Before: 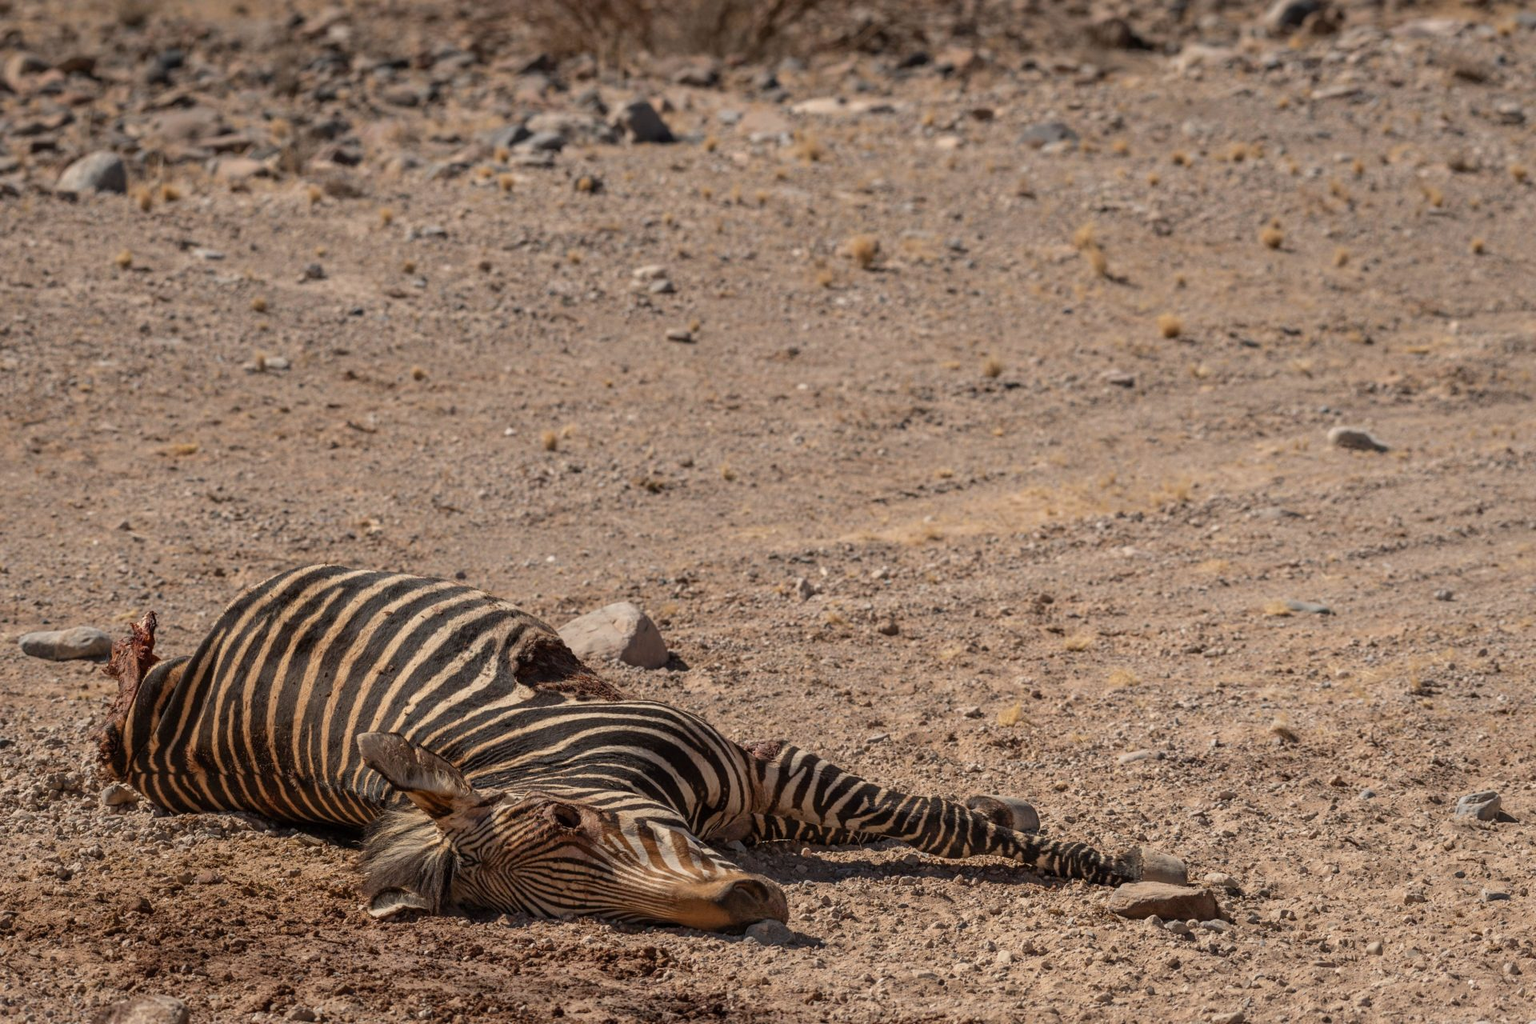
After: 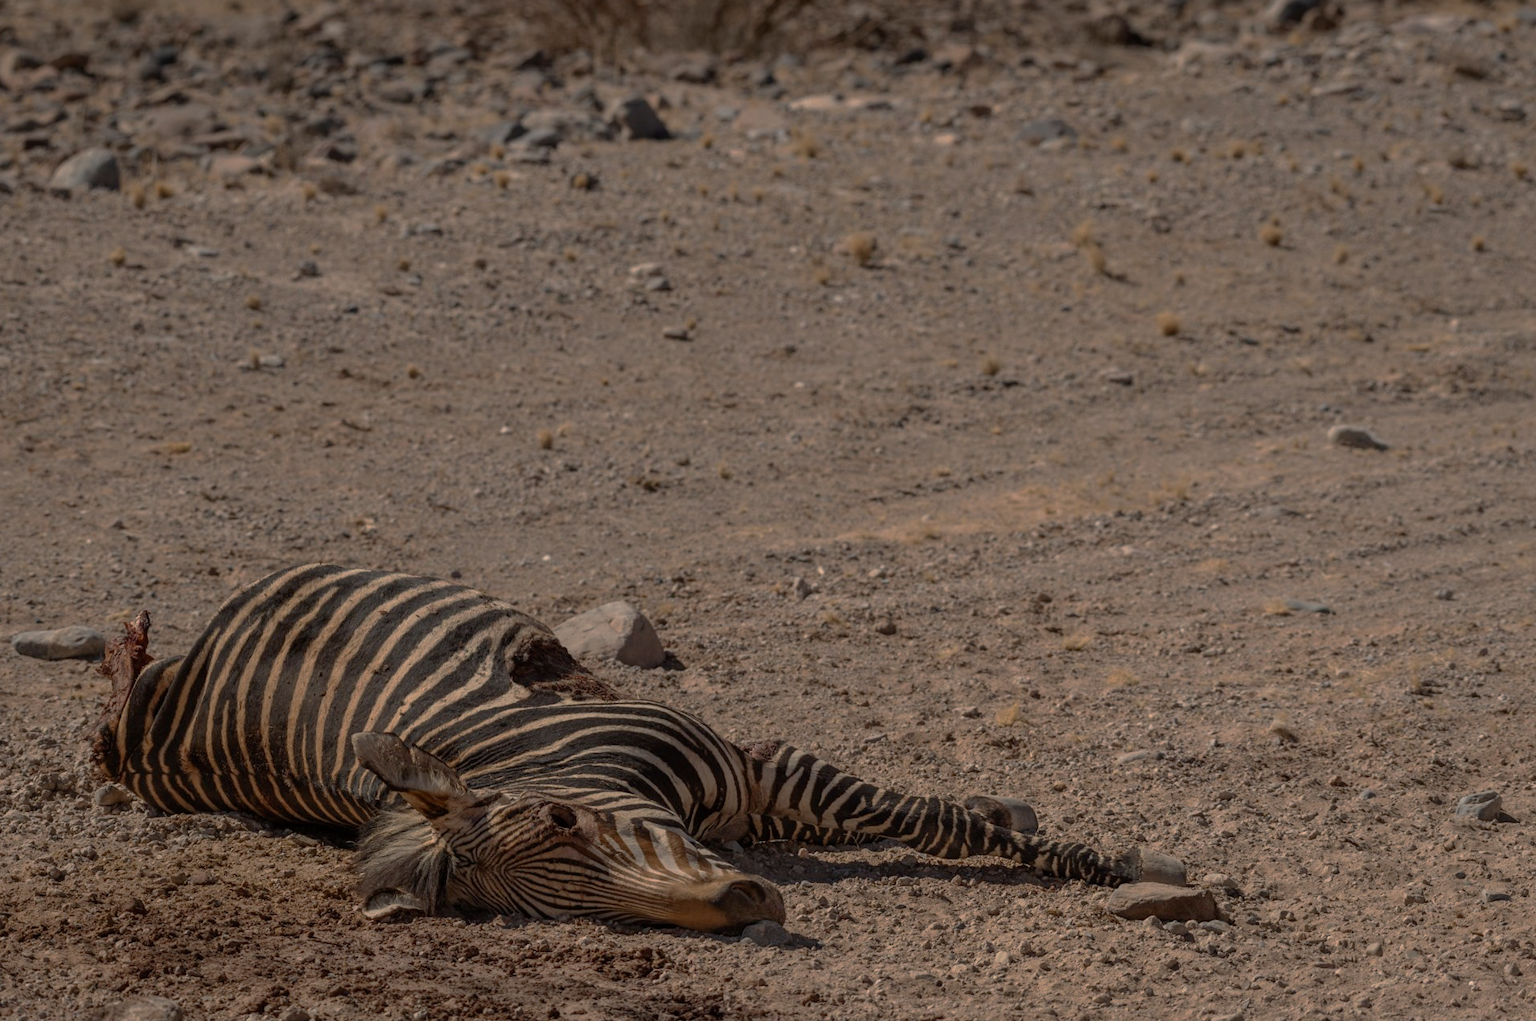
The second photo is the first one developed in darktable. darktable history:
base curve: curves: ch0 [(0, 0) (0.826, 0.587) (1, 1)], preserve colors none
crop and rotate: left 0.471%, top 0.41%, bottom 0.367%
